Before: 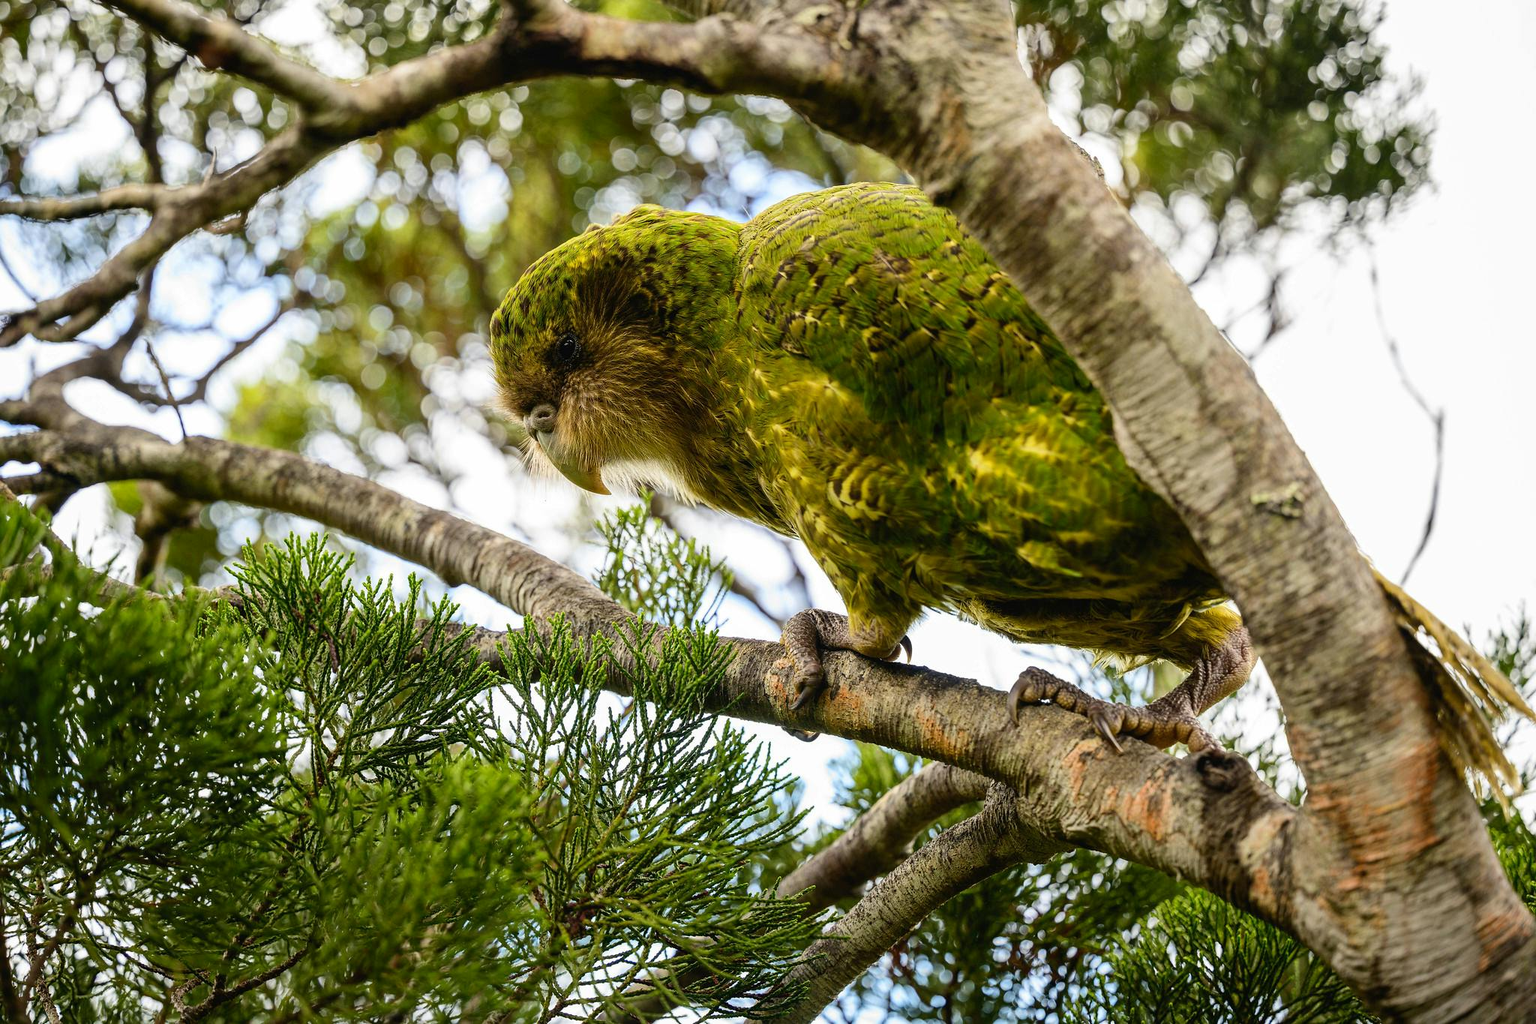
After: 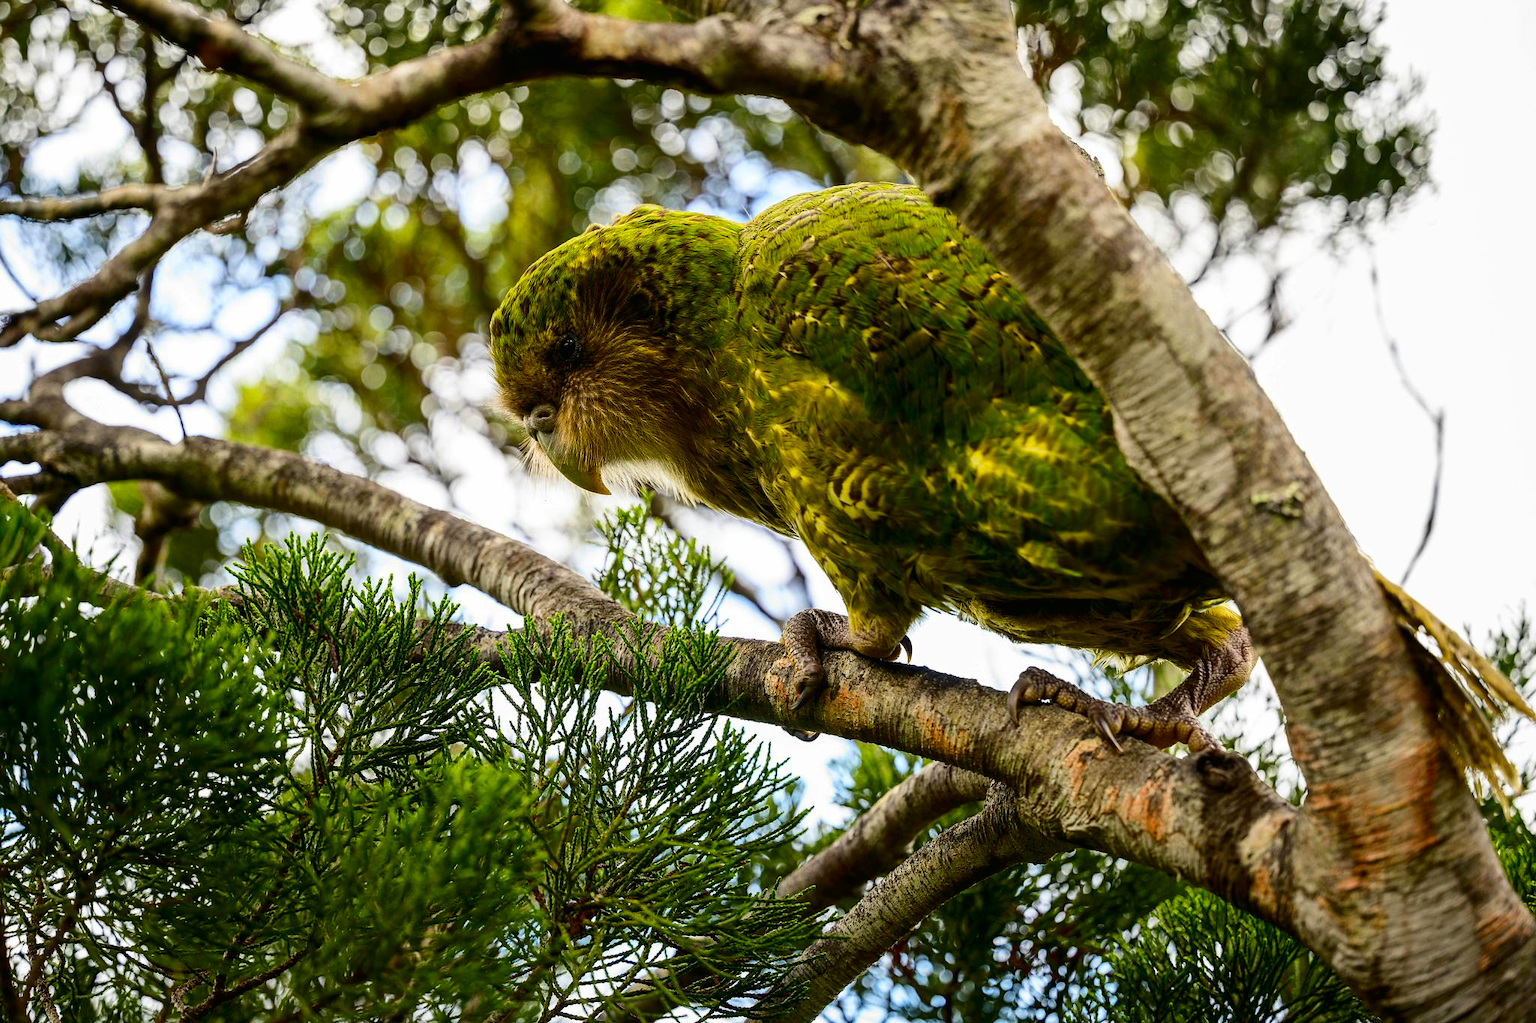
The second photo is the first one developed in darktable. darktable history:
contrast brightness saturation: contrast 0.119, brightness -0.118, saturation 0.199
